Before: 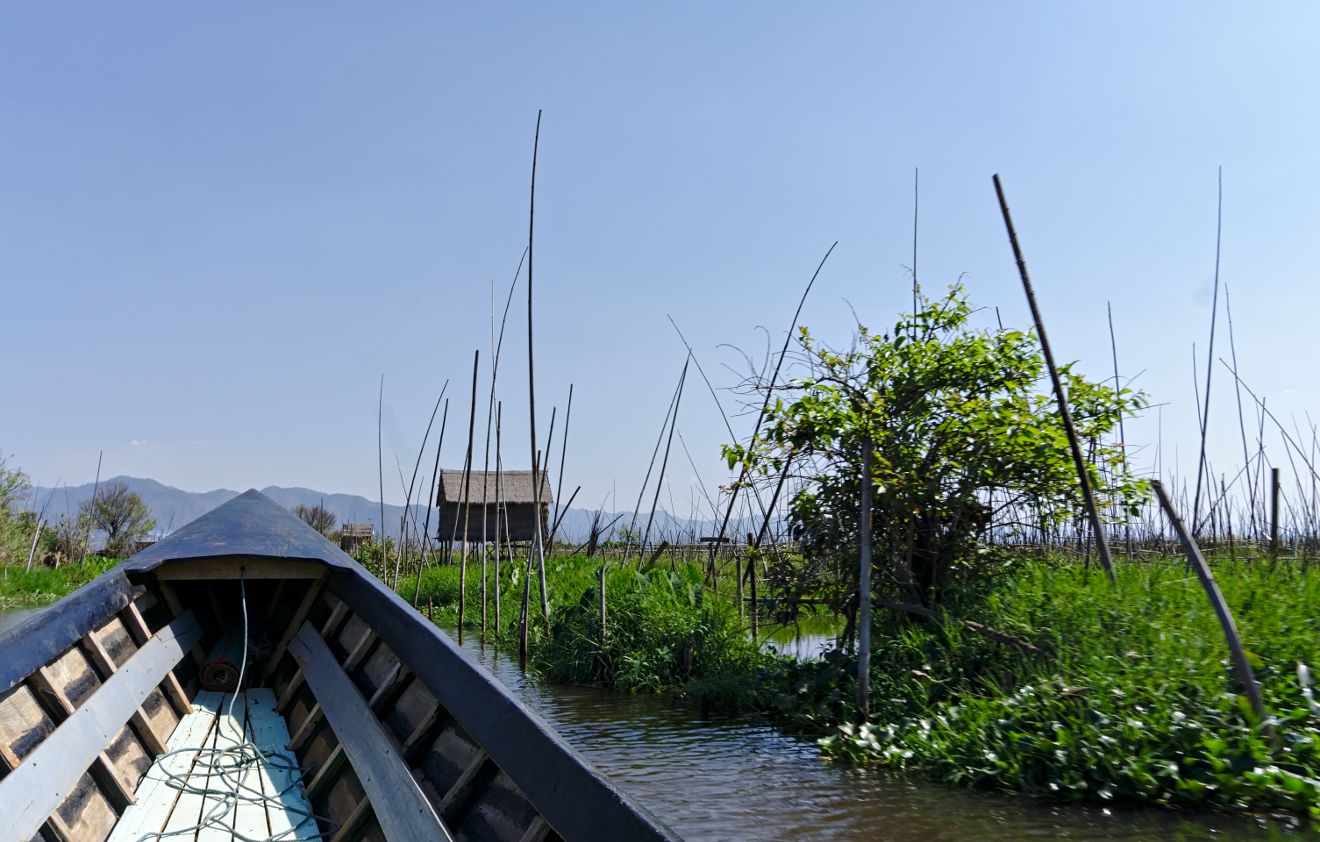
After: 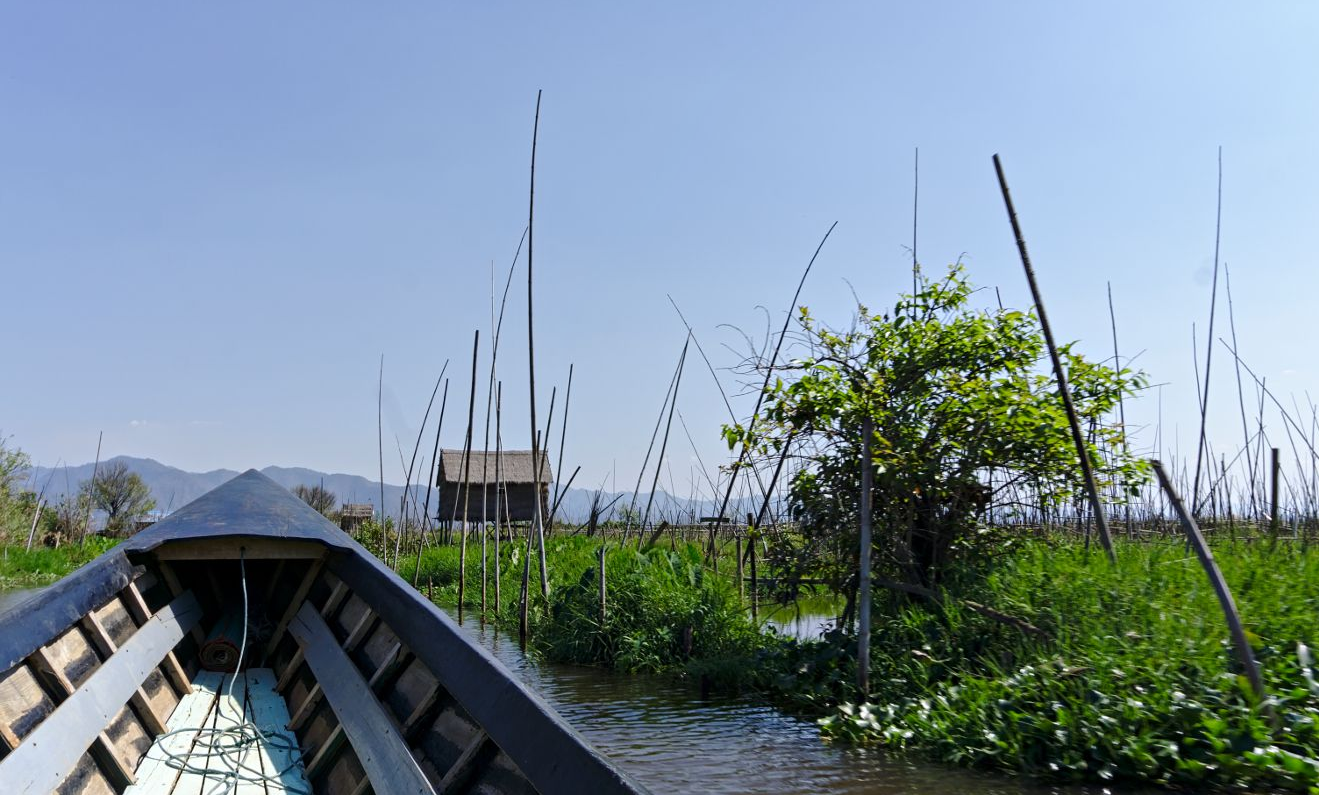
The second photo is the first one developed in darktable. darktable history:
tone equalizer: on, module defaults
crop and rotate: top 2.479%, bottom 3.018%
